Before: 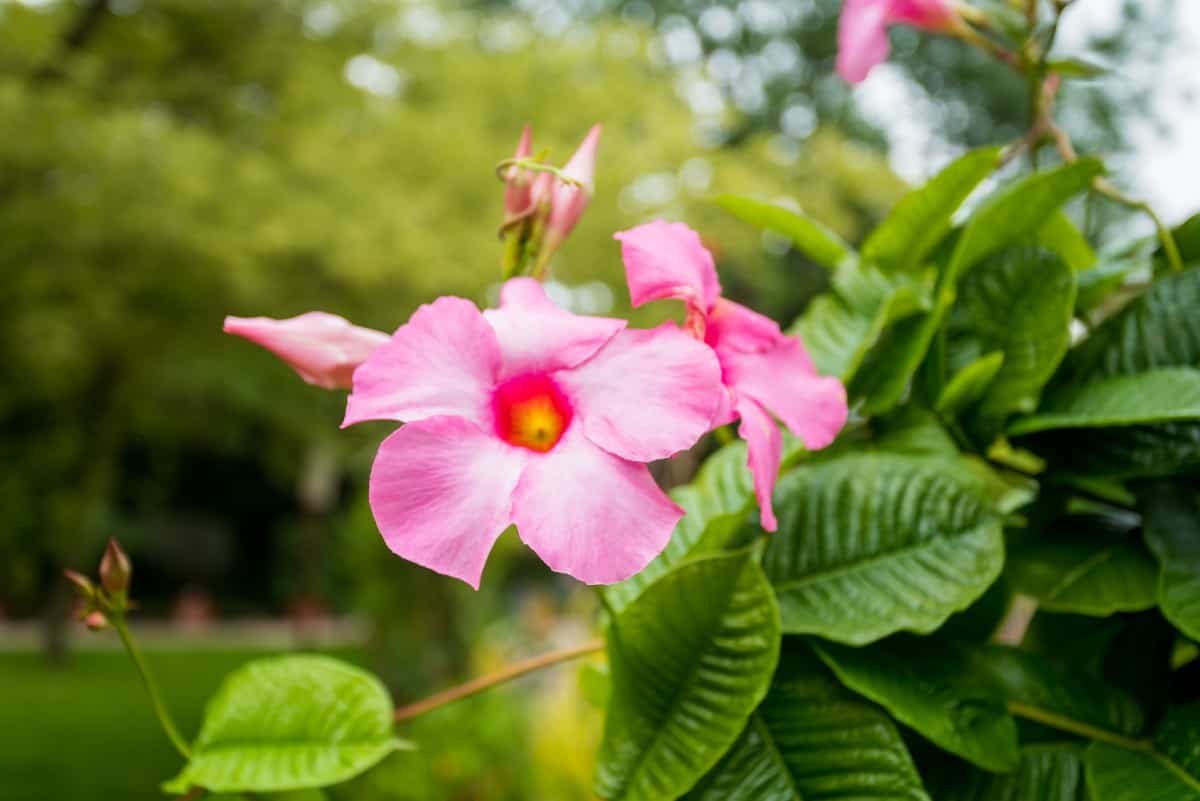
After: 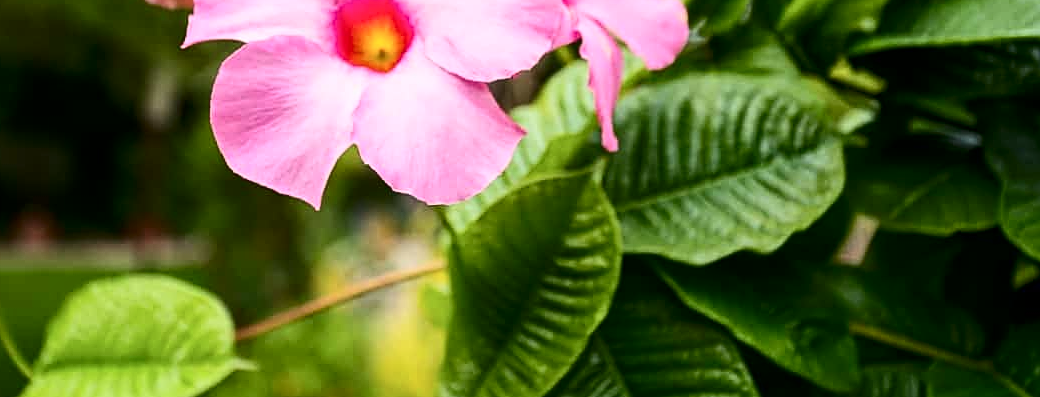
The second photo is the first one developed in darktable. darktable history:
crop and rotate: left 13.256%, top 47.599%, bottom 2.833%
tone equalizer: on, module defaults
contrast brightness saturation: contrast 0.274
sharpen: on, module defaults
